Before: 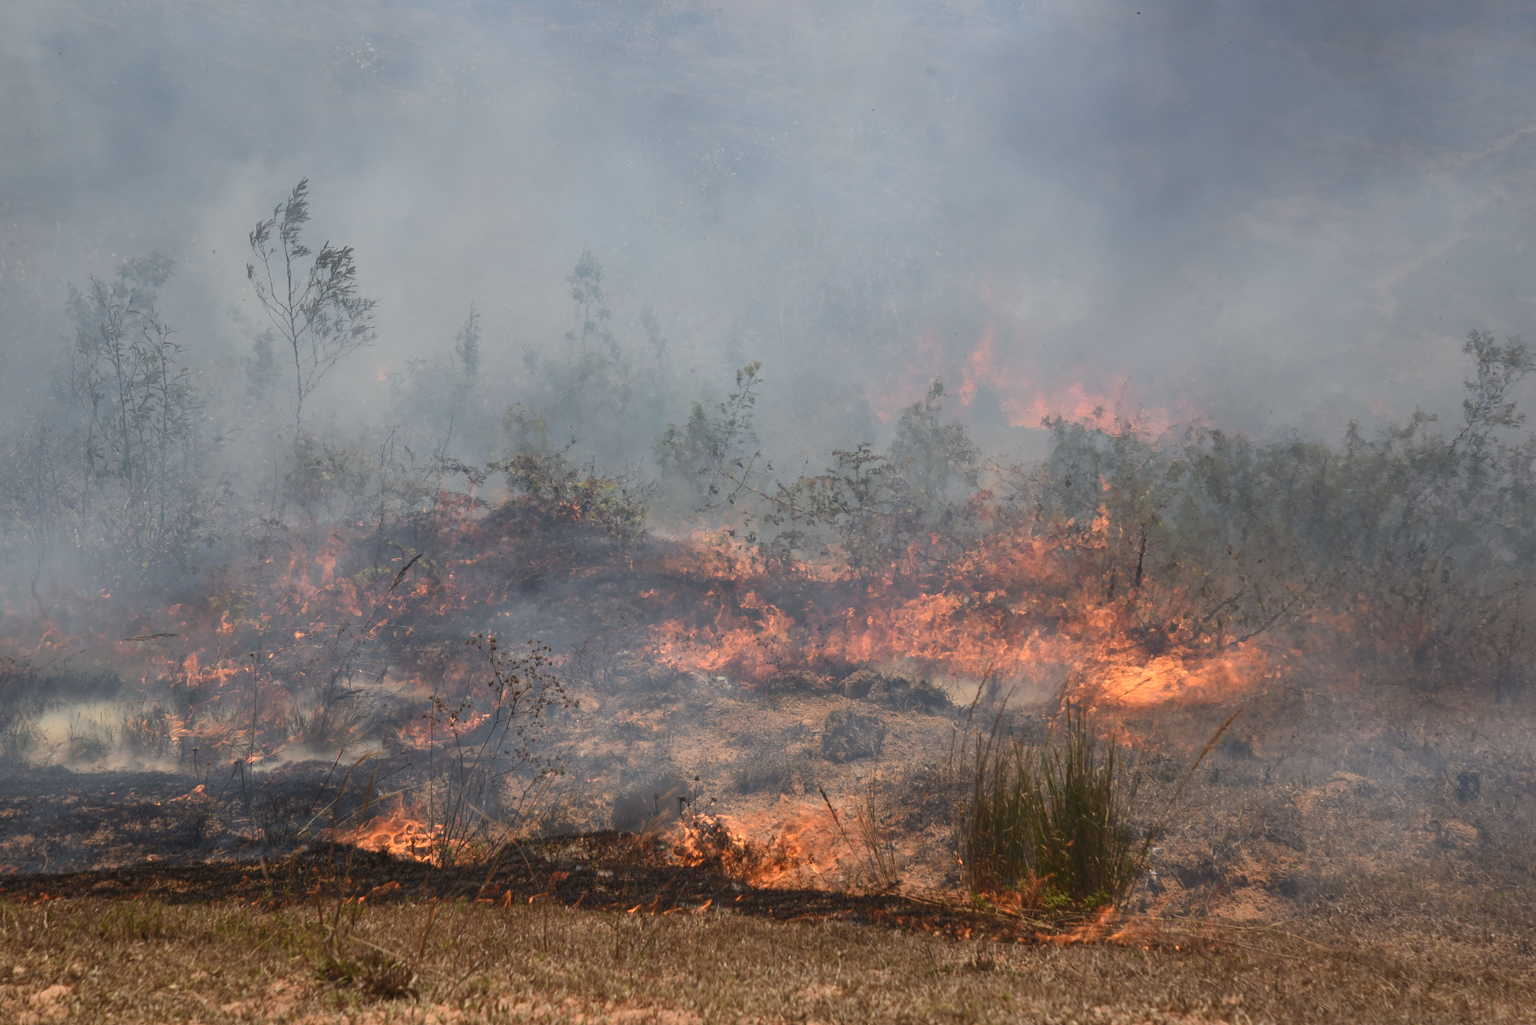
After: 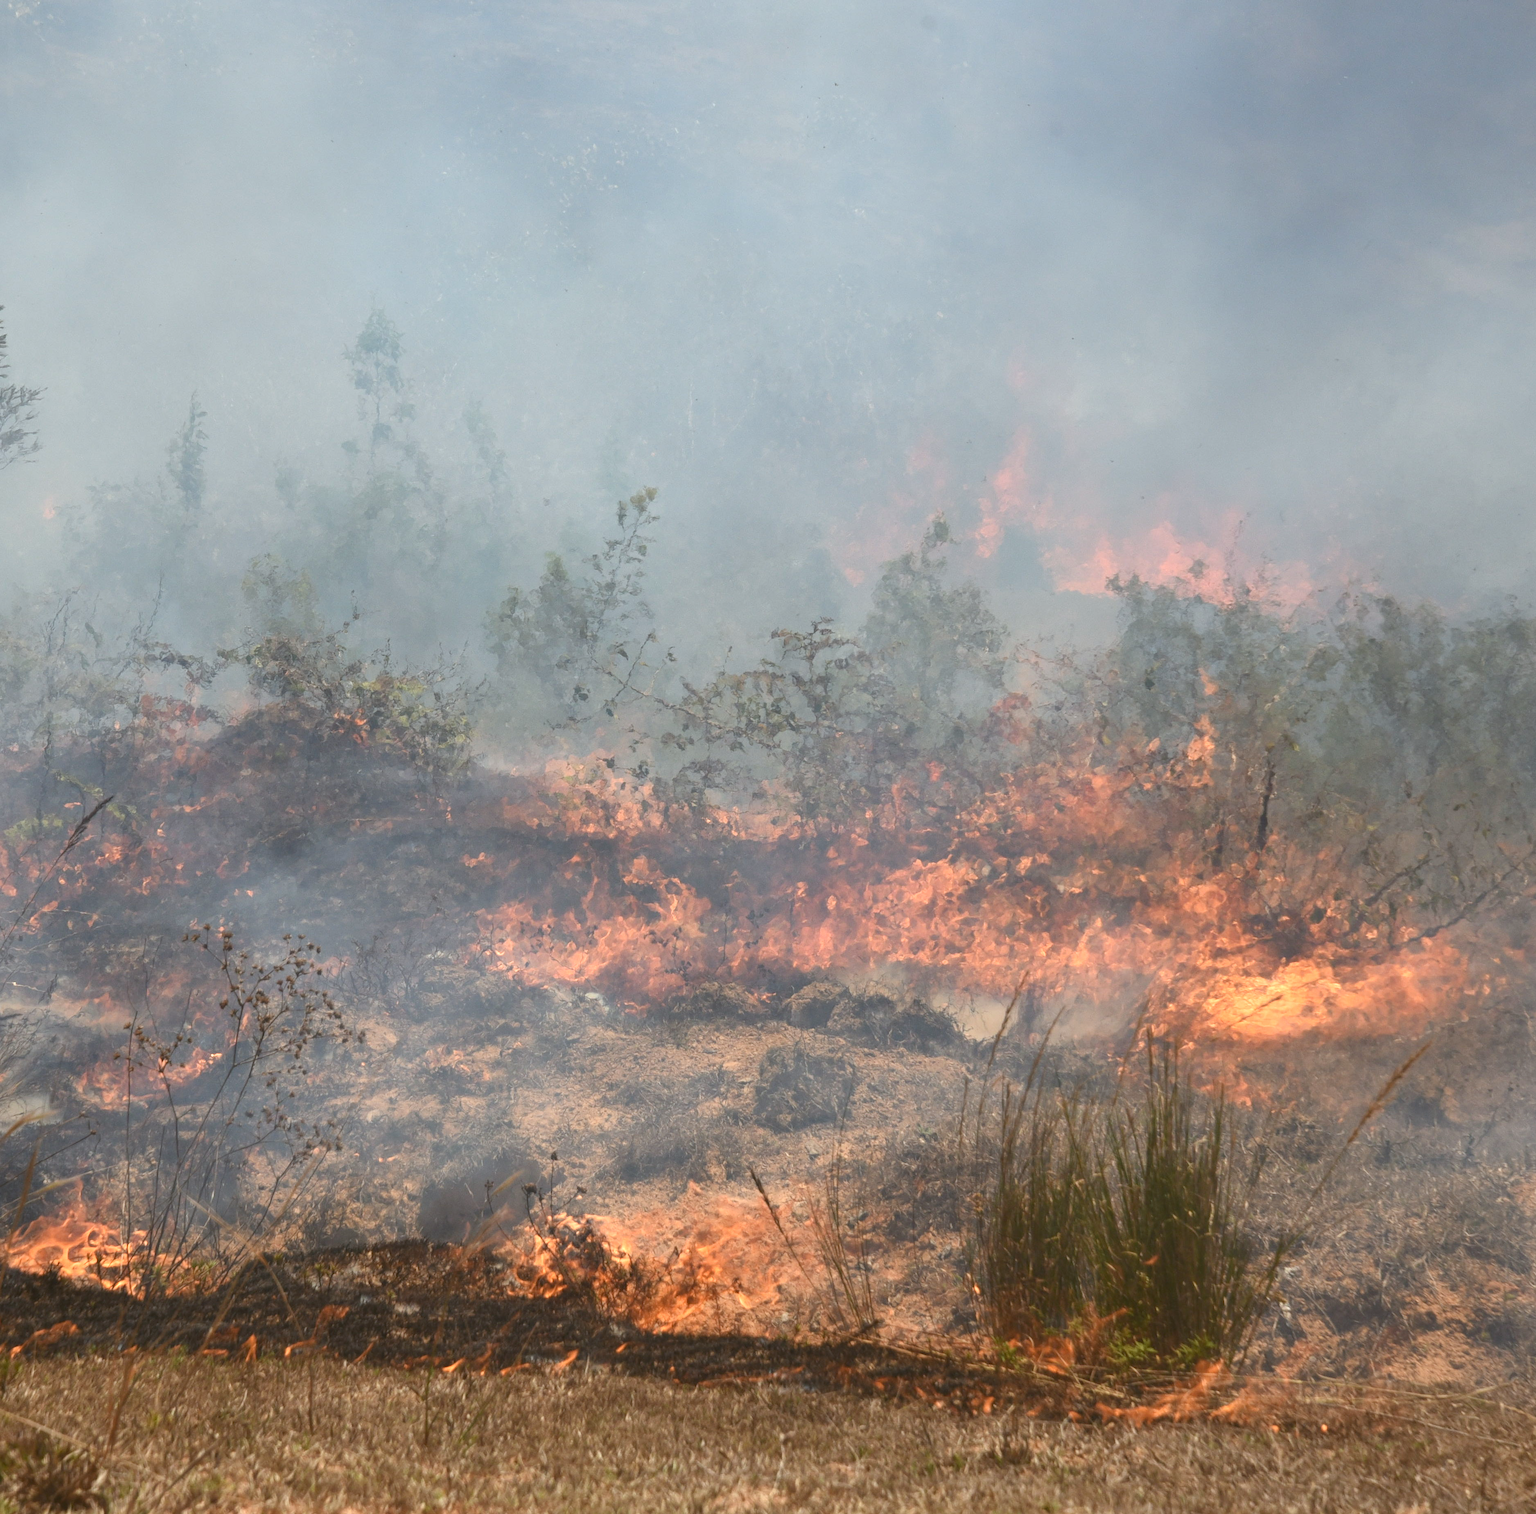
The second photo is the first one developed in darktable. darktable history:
crop and rotate: left 22.918%, top 5.629%, right 14.711%, bottom 2.247%
exposure: black level correction 0, exposure 0.5 EV, compensate highlight preservation false
color balance: lift [1.004, 1.002, 1.002, 0.998], gamma [1, 1.007, 1.002, 0.993], gain [1, 0.977, 1.013, 1.023], contrast -3.64%
